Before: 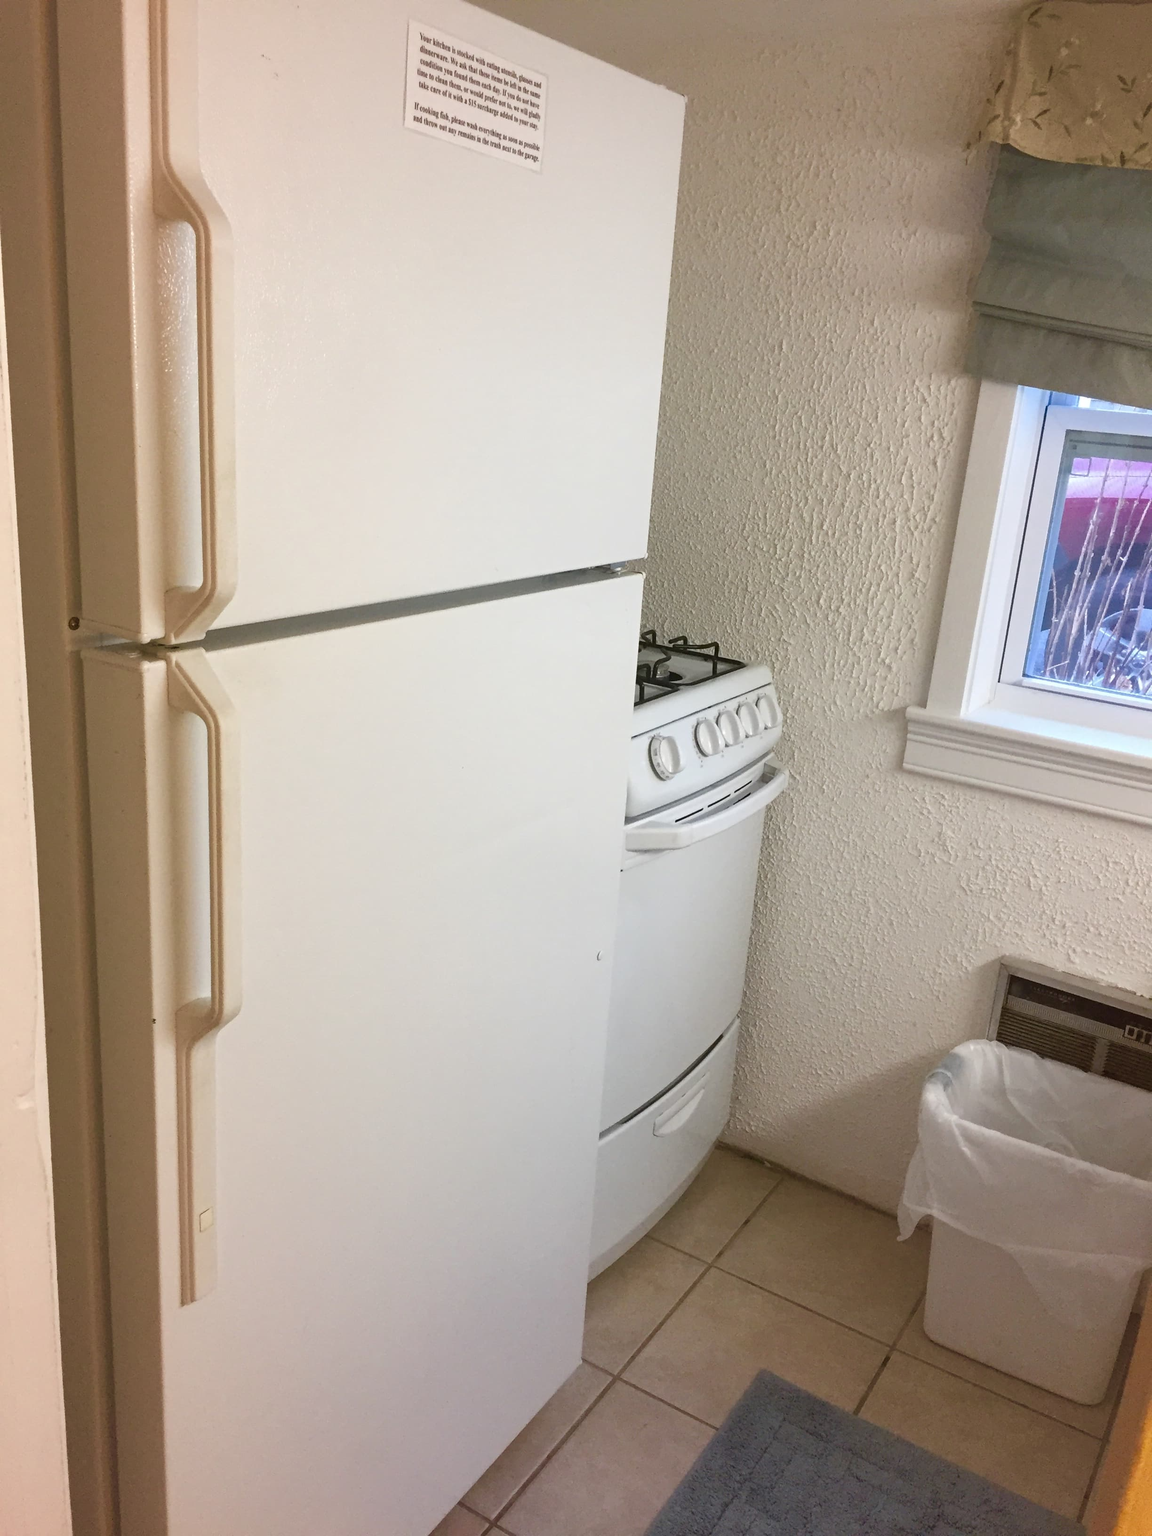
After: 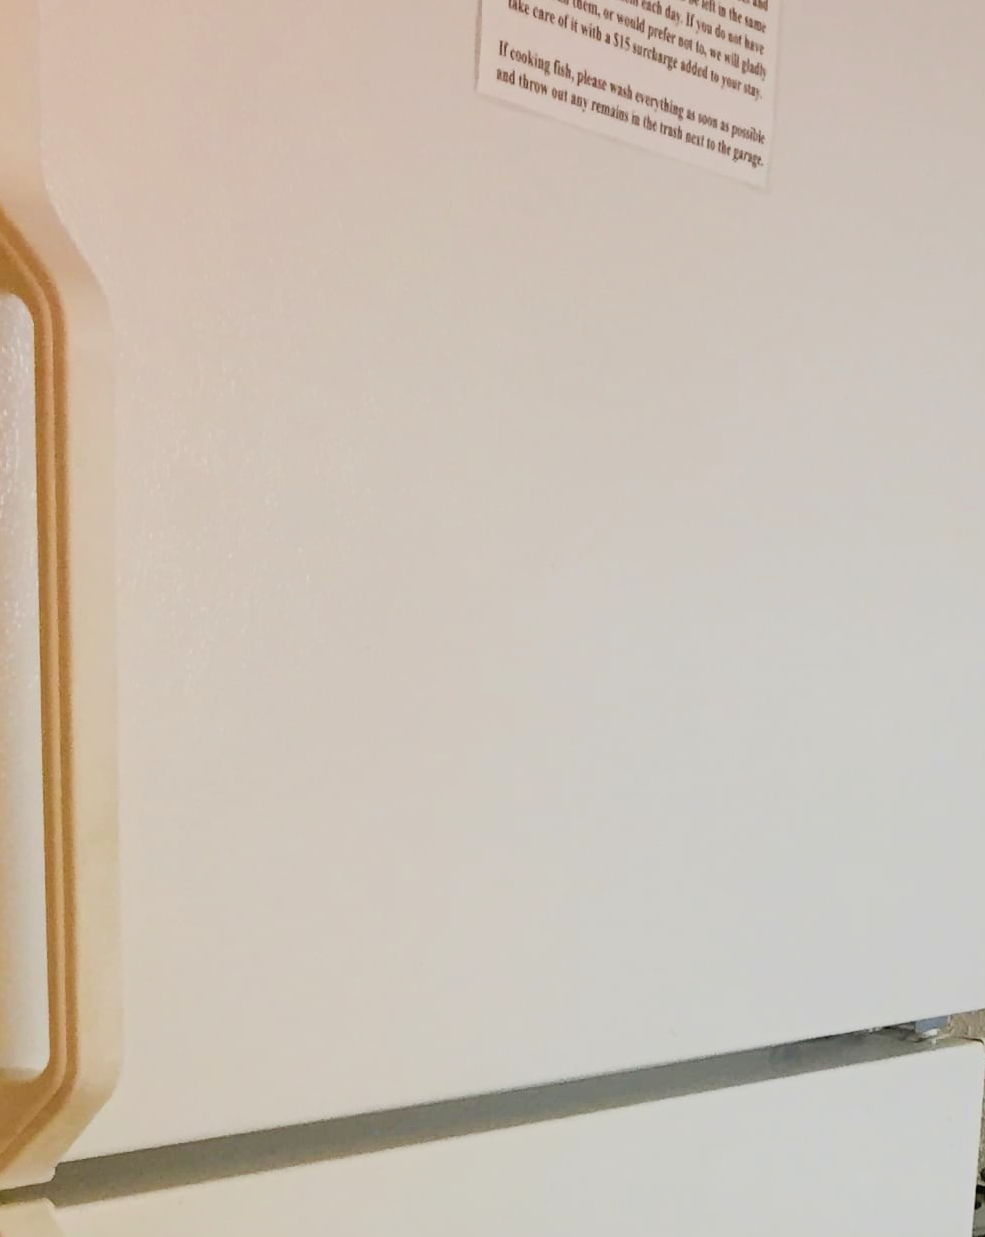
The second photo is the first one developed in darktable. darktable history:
crop: left 15.616%, top 5.43%, right 44.145%, bottom 56.666%
filmic rgb: black relative exposure -4.58 EV, white relative exposure 4.76 EV, hardness 2.35, latitude 36.31%, contrast 1.045, highlights saturation mix 0.808%, shadows ↔ highlights balance 1.21%
color balance rgb: global offset › luminance 1.488%, linear chroma grading › global chroma 15.205%, perceptual saturation grading › global saturation 24.959%, global vibrance 25.91%, contrast 6.732%
